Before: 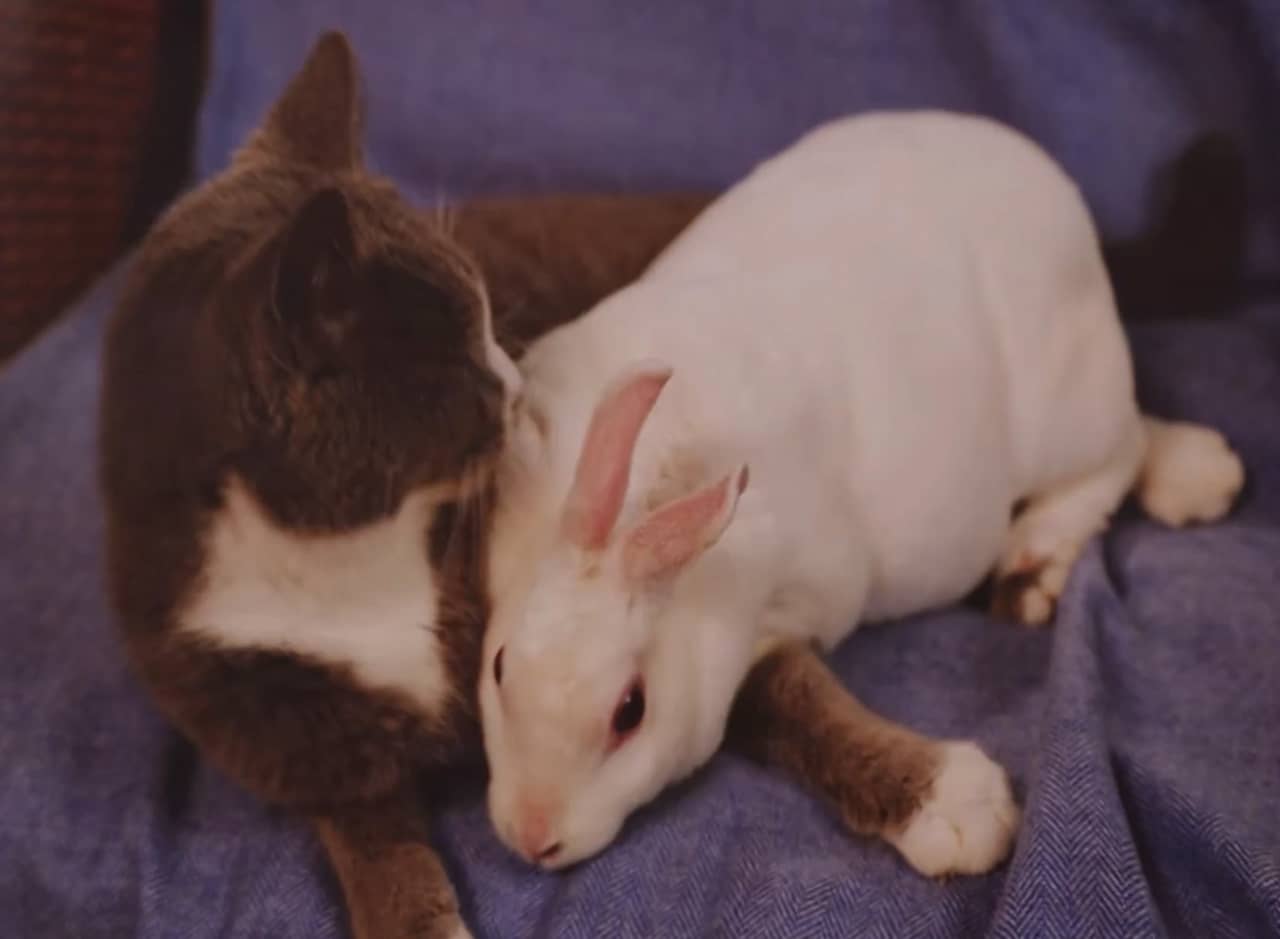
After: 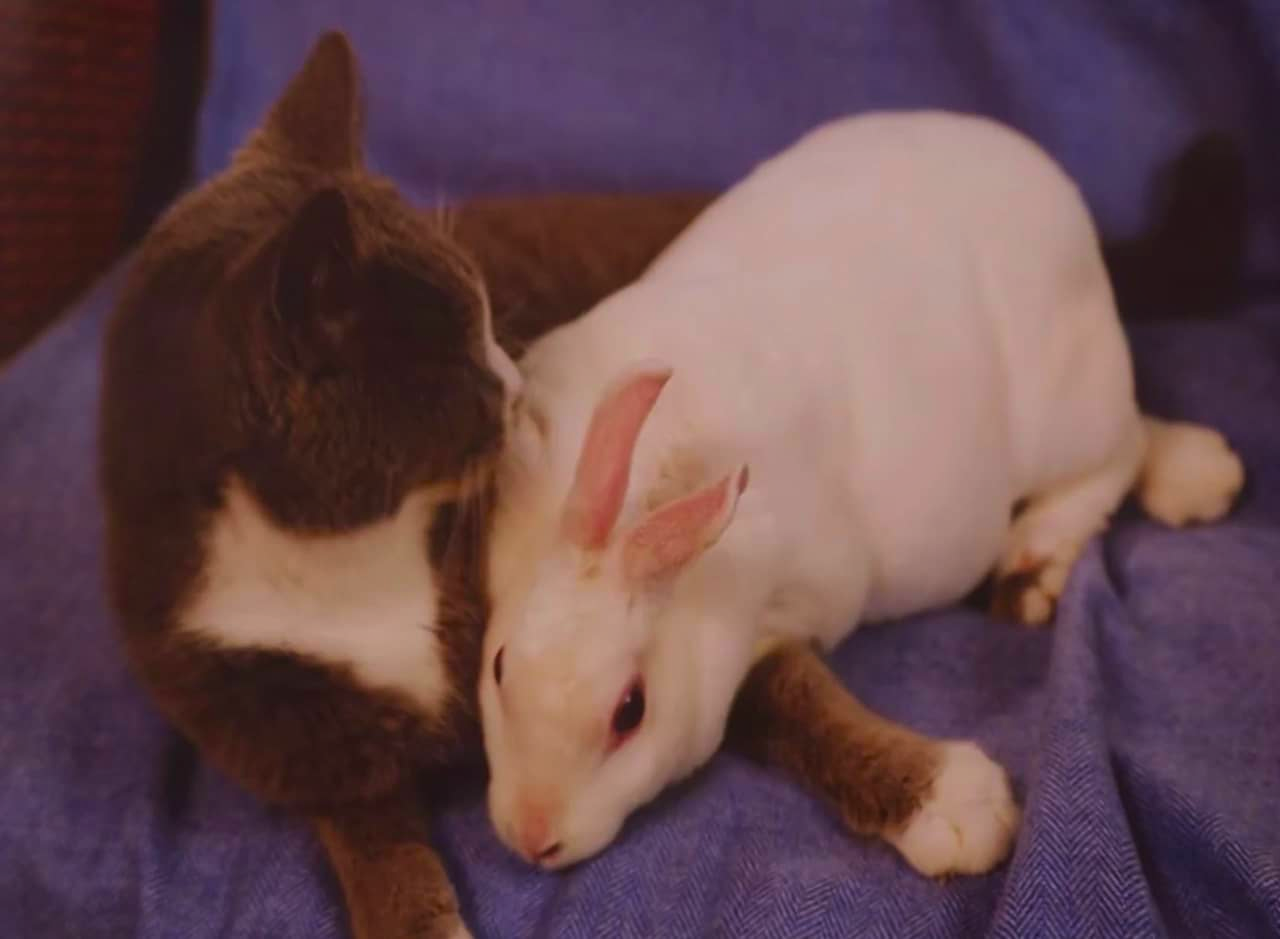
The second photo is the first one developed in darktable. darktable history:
color balance rgb: shadows lift › luminance -10.215%, perceptual saturation grading › global saturation 31%, global vibrance 9.678%
contrast equalizer: y [[0.5, 0.488, 0.462, 0.461, 0.491, 0.5], [0.5 ×6], [0.5 ×6], [0 ×6], [0 ×6]]
velvia: strength 14.97%
